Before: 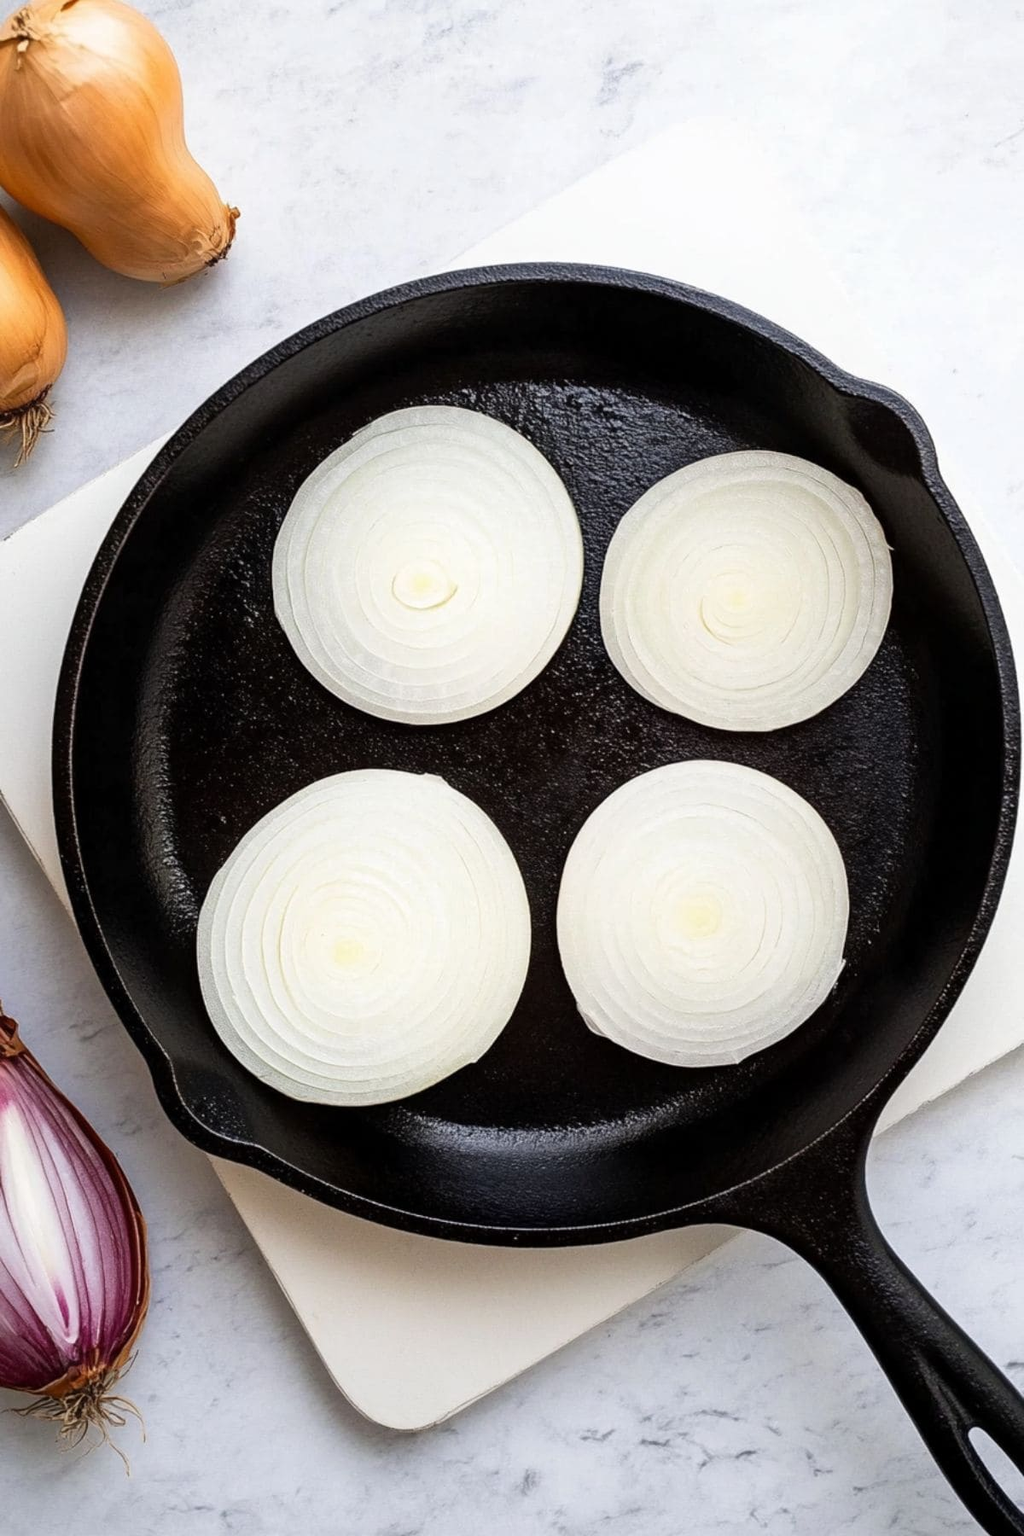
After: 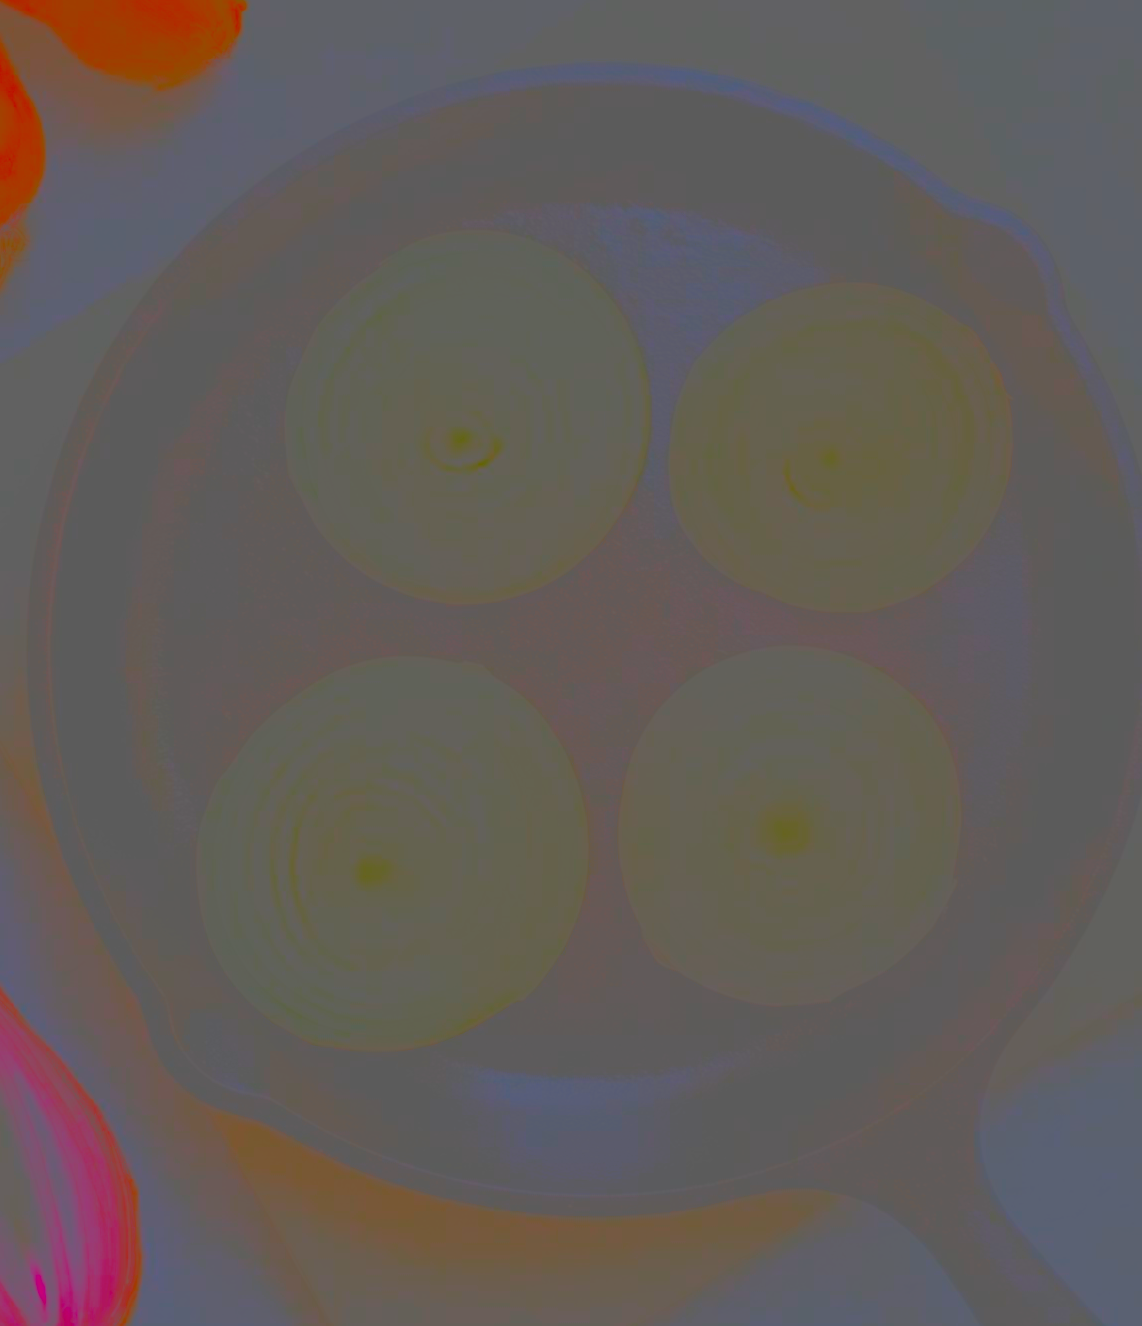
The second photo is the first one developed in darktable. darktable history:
crop and rotate: left 2.854%, top 13.613%, right 1.929%, bottom 12.678%
local contrast: detail 150%
contrast brightness saturation: contrast -0.984, brightness -0.159, saturation 0.763
